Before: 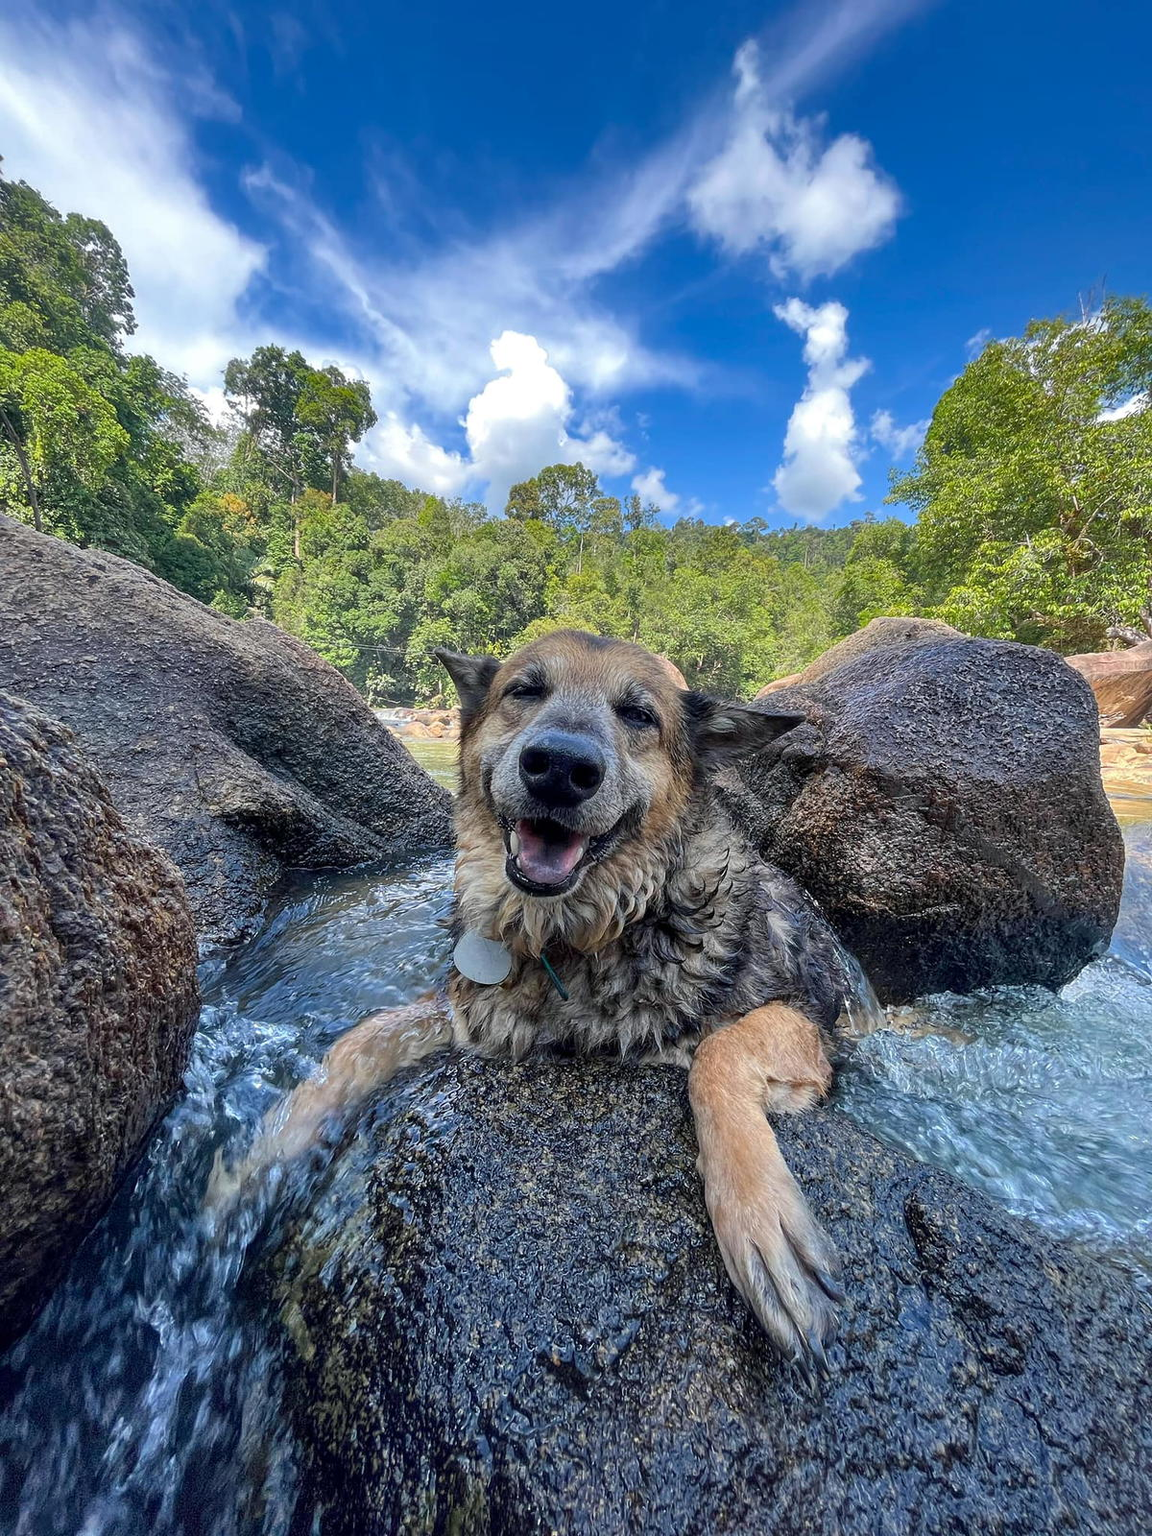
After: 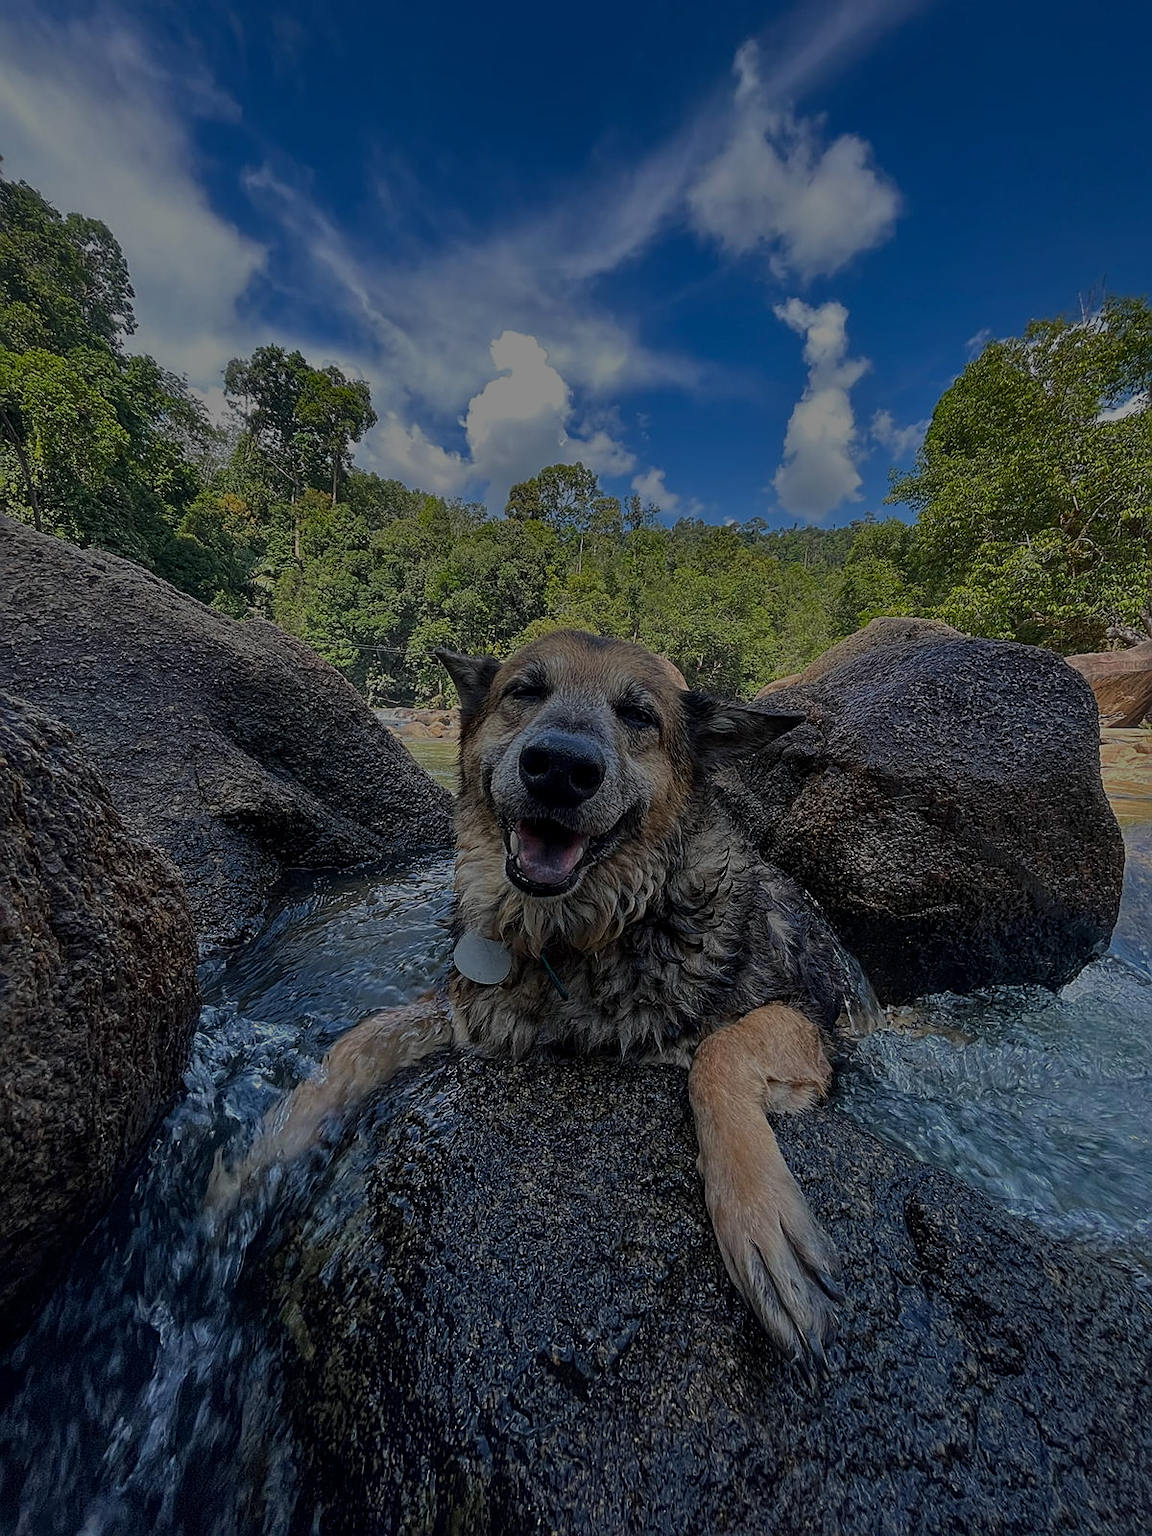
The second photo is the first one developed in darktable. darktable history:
tone equalizer: -8 EV -2 EV, -7 EV -2 EV, -6 EV -2 EV, -5 EV -2 EV, -4 EV -2 EV, -3 EV -2 EV, -2 EV -2 EV, -1 EV -1.63 EV, +0 EV -2 EV
sharpen: on, module defaults
